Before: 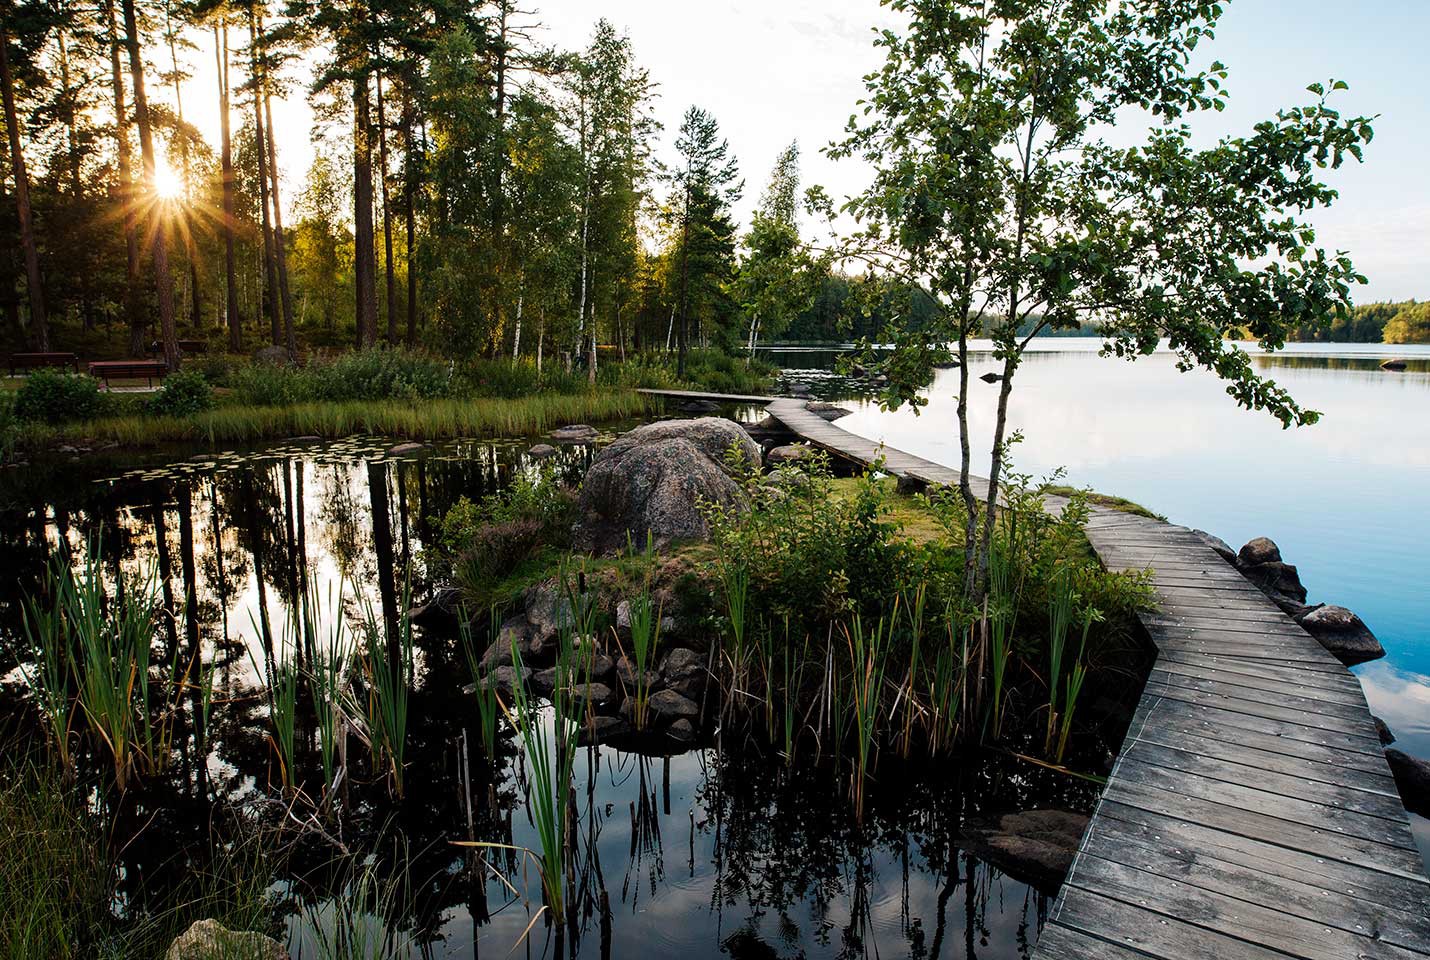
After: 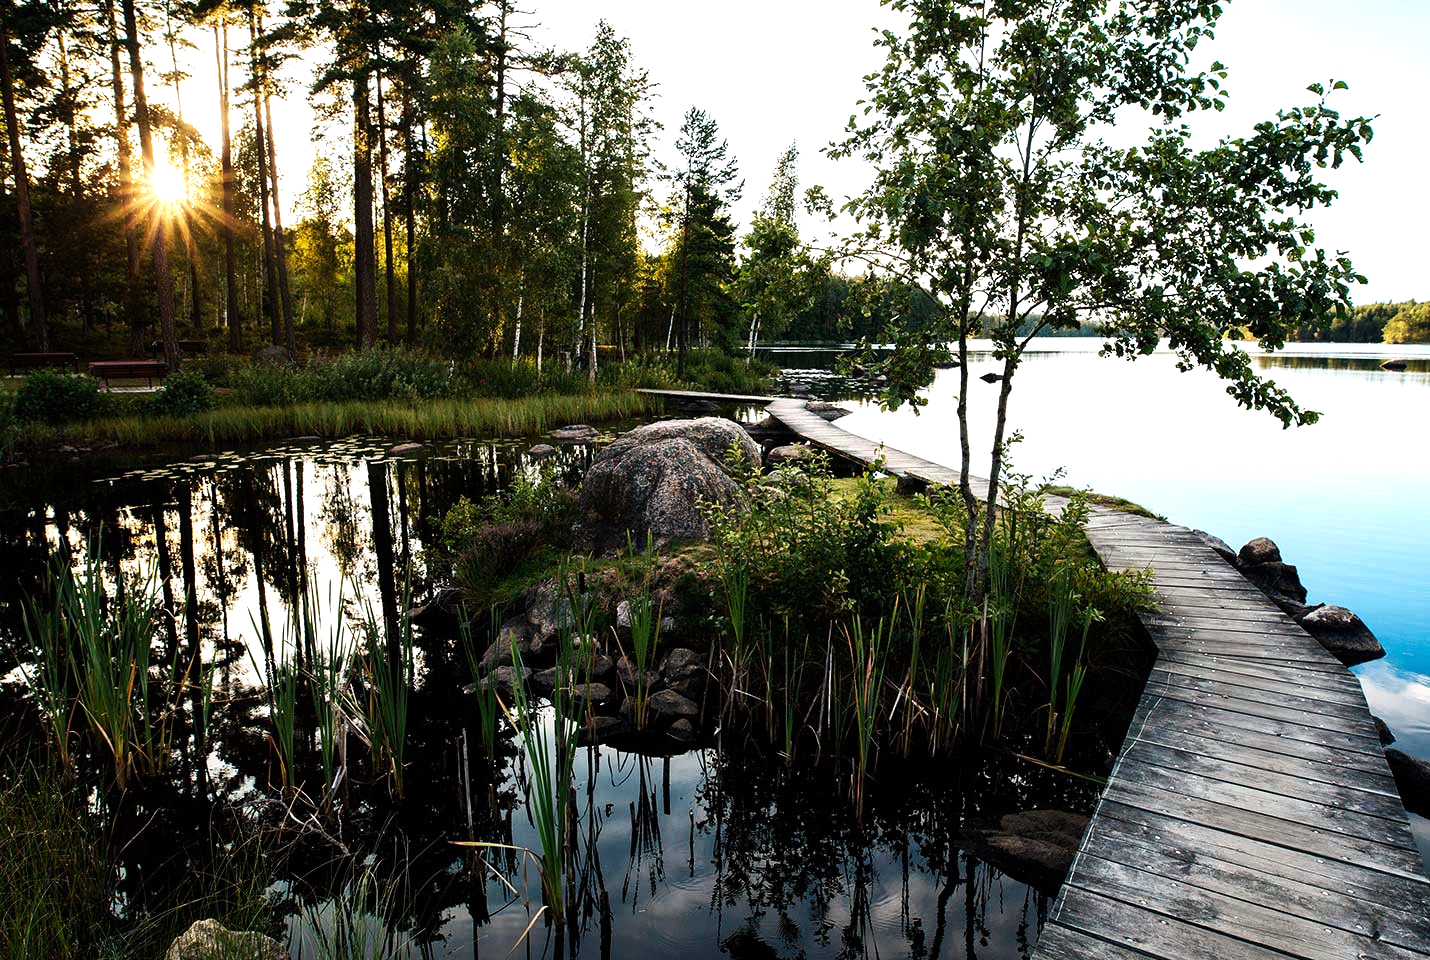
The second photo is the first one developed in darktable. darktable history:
white balance: red 0.986, blue 1.01
tone equalizer: -8 EV -0.75 EV, -7 EV -0.7 EV, -6 EV -0.6 EV, -5 EV -0.4 EV, -3 EV 0.4 EV, -2 EV 0.6 EV, -1 EV 0.7 EV, +0 EV 0.75 EV, edges refinement/feathering 500, mask exposure compensation -1.57 EV, preserve details no
